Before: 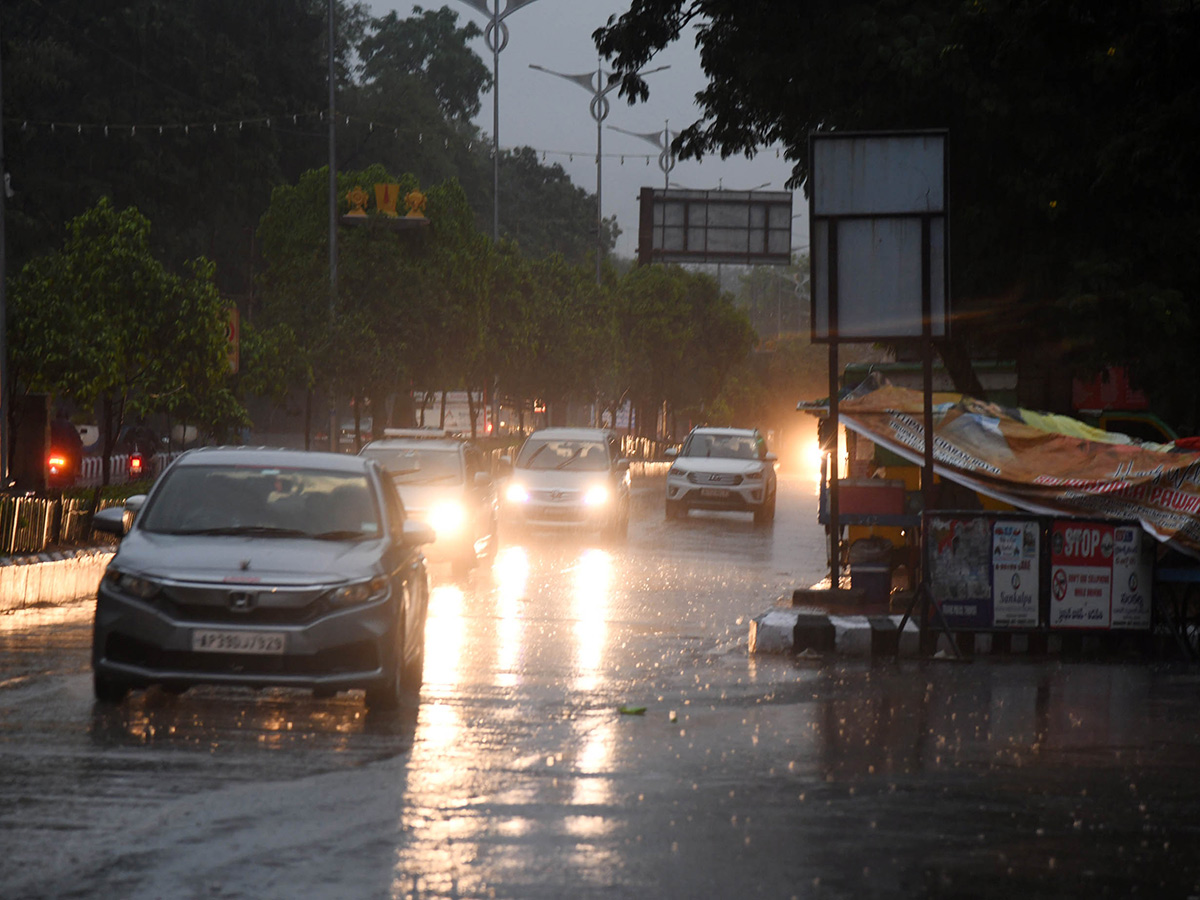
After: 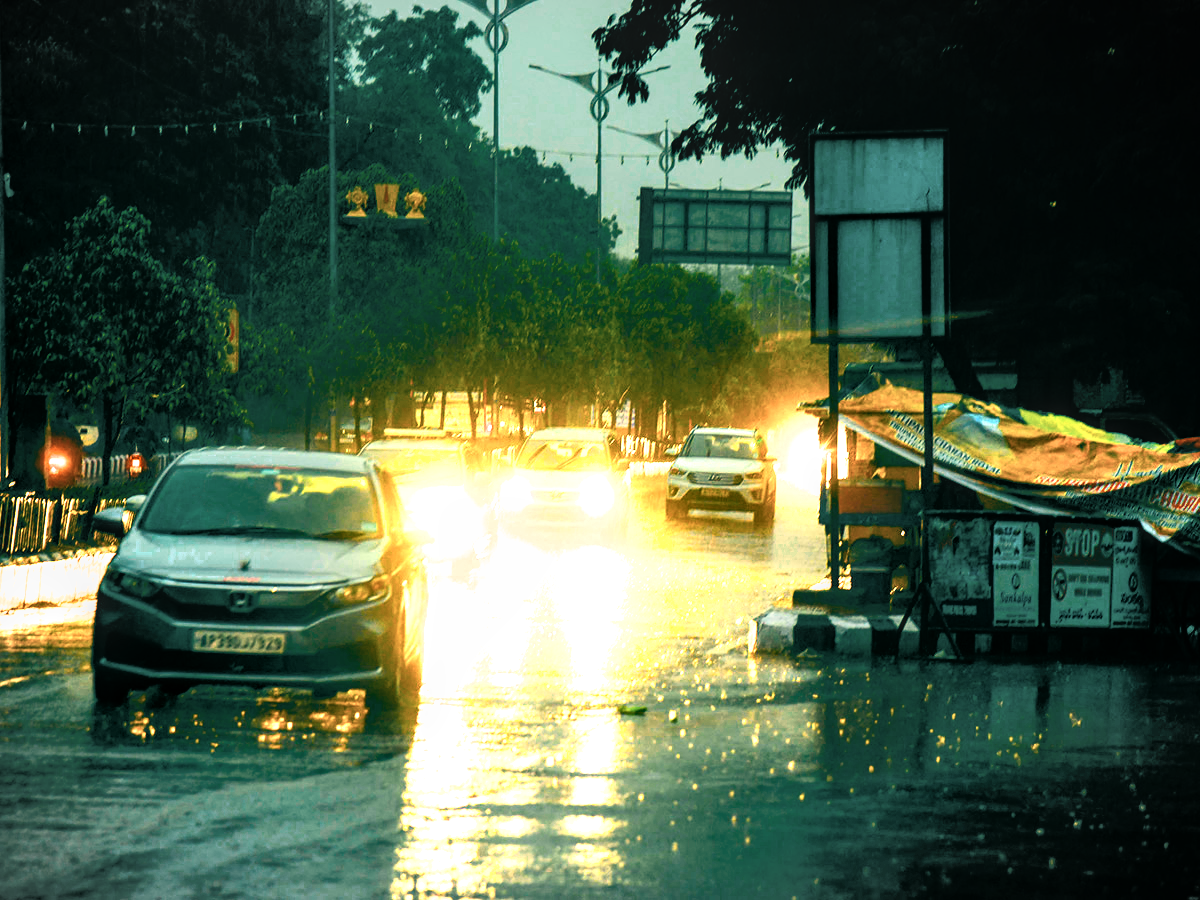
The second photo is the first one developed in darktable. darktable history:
local contrast: on, module defaults
filmic rgb: black relative exposure -7.82 EV, white relative exposure 4.29 EV, hardness 3.86, color science v6 (2022)
tone equalizer: on, module defaults
local contrast #1: highlights 19%, detail 186%
color balance: lift [1.005, 0.99, 1.007, 1.01], gamma [1, 1.034, 1.032, 0.966], gain [0.873, 1.055, 1.067, 0.933]
color zones: curves: ch0 [(0.018, 0.548) (0.197, 0.654) (0.425, 0.447) (0.605, 0.658) (0.732, 0.579)]; ch1 [(0.105, 0.531) (0.224, 0.531) (0.386, 0.39) (0.618, 0.456) (0.732, 0.456) (0.956, 0.421)]; ch2 [(0.039, 0.583) (0.215, 0.465) (0.399, 0.544) (0.465, 0.548) (0.614, 0.447) (0.724, 0.43) (0.882, 0.623) (0.956, 0.632)]
shadows and highlights: shadows 37.27, highlights -28.18, soften with gaussian
vignetting: fall-off start 100%, brightness -0.282, width/height ratio 1.31
color balance rgb: linear chroma grading › global chroma 20%, perceptual saturation grading › global saturation 65%, perceptual saturation grading › highlights 60%, perceptual saturation grading › mid-tones 50%, perceptual saturation grading › shadows 50%, perceptual brilliance grading › global brilliance 30%, perceptual brilliance grading › highlights 50%, perceptual brilliance grading › mid-tones 50%, perceptual brilliance grading › shadows -22%, global vibrance 20%
